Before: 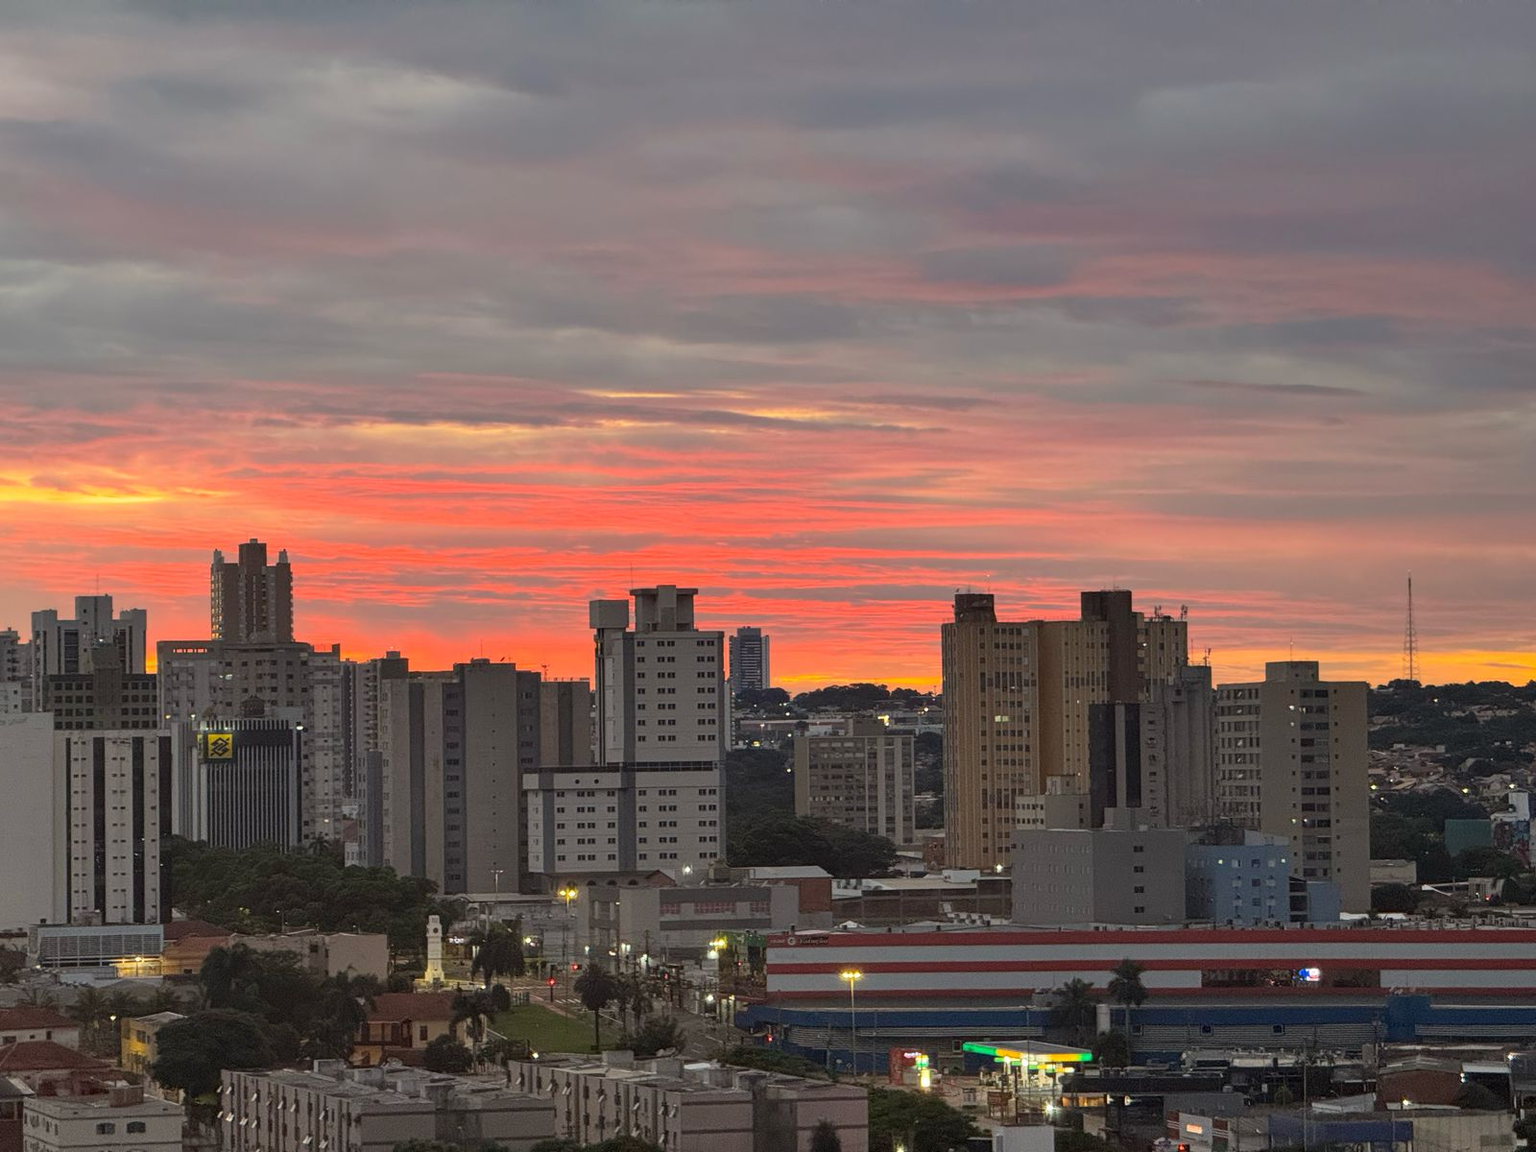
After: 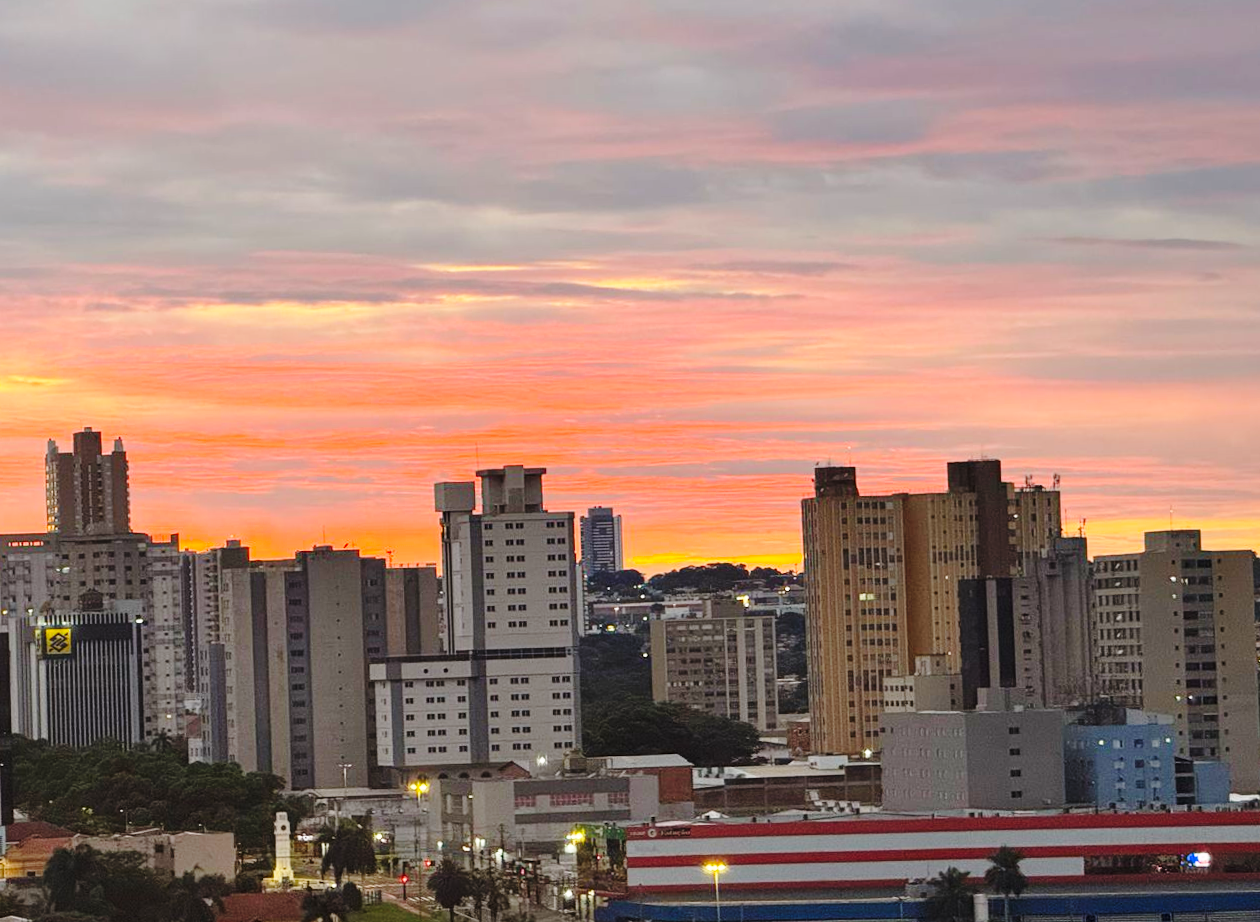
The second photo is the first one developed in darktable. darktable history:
rotate and perspective: rotation -1.32°, lens shift (horizontal) -0.031, crop left 0.015, crop right 0.985, crop top 0.047, crop bottom 0.982
color balance: output saturation 110%
crop and rotate: left 10.071%, top 10.071%, right 10.02%, bottom 10.02%
base curve: curves: ch0 [(0, 0) (0.028, 0.03) (0.121, 0.232) (0.46, 0.748) (0.859, 0.968) (1, 1)], preserve colors none
